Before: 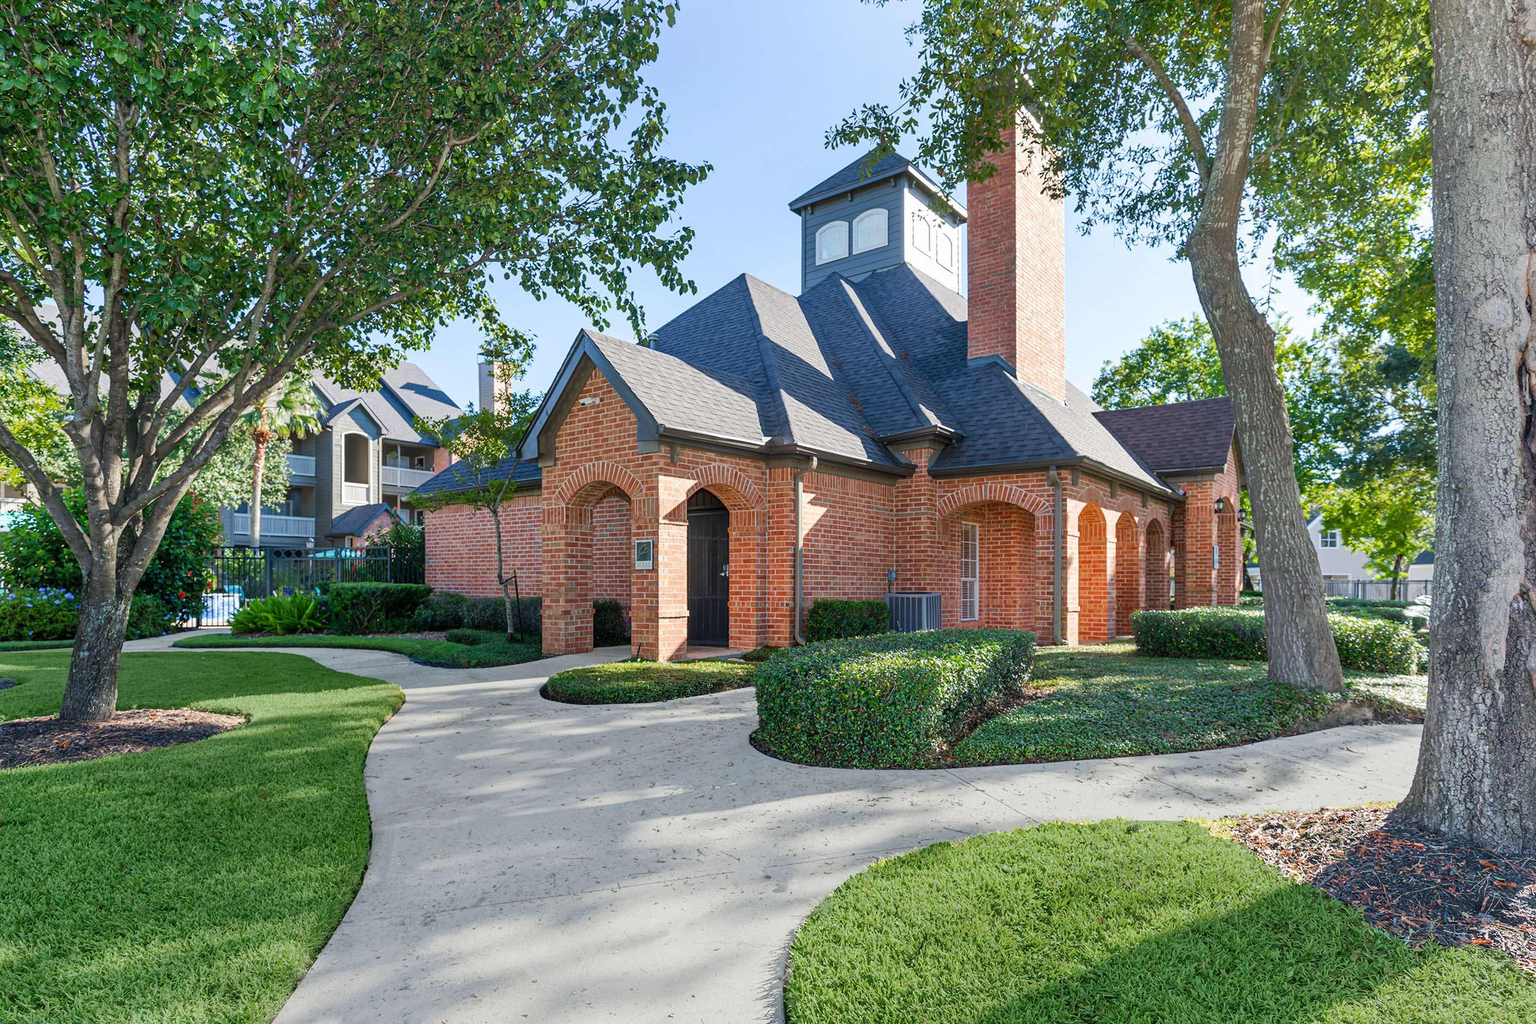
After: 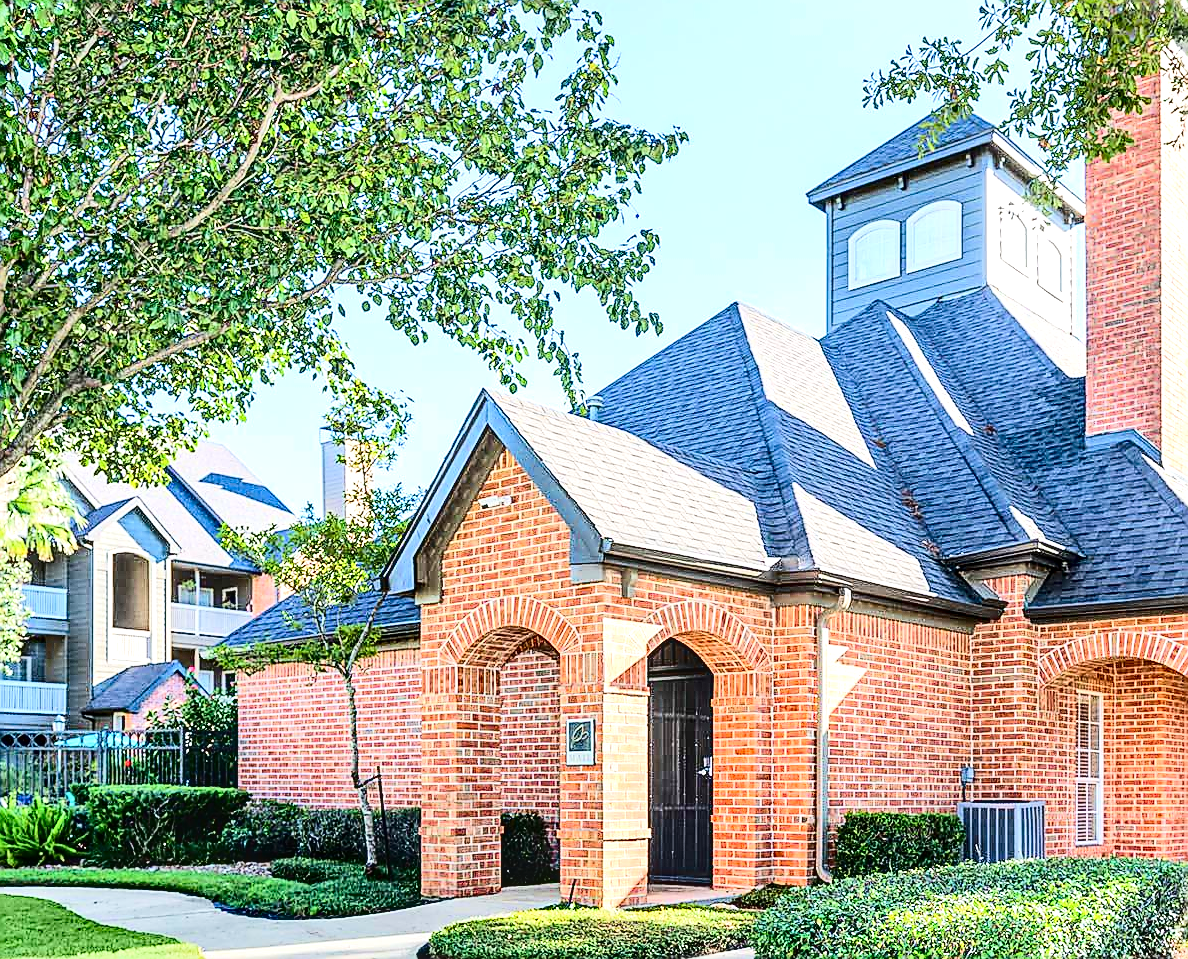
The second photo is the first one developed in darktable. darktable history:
exposure: black level correction 0.001, exposure 0.499 EV, compensate highlight preservation false
contrast brightness saturation: contrast 0.295
haze removal: compatibility mode true, adaptive false
tone equalizer: -7 EV 0.145 EV, -6 EV 0.636 EV, -5 EV 1.17 EV, -4 EV 1.32 EV, -3 EV 1.13 EV, -2 EV 0.6 EV, -1 EV 0.167 EV, edges refinement/feathering 500, mask exposure compensation -1.57 EV, preserve details no
crop: left 17.776%, top 7.835%, right 32.683%, bottom 32.192%
local contrast: detail 130%
sharpen: radius 1.384, amount 1.259, threshold 0.729
